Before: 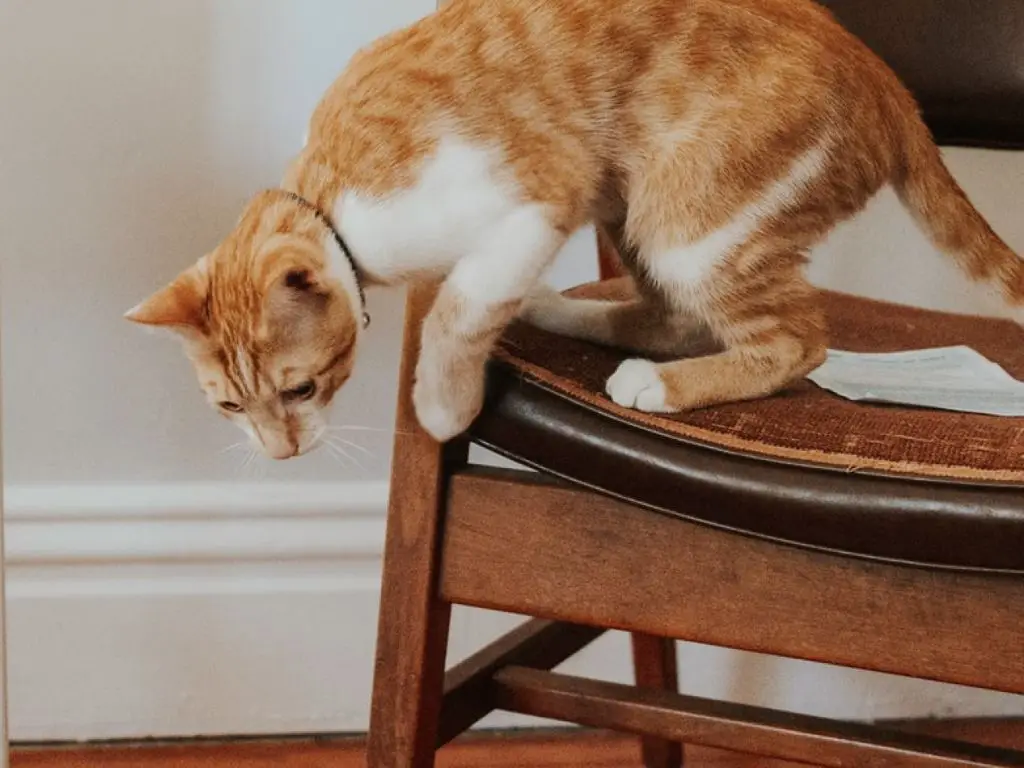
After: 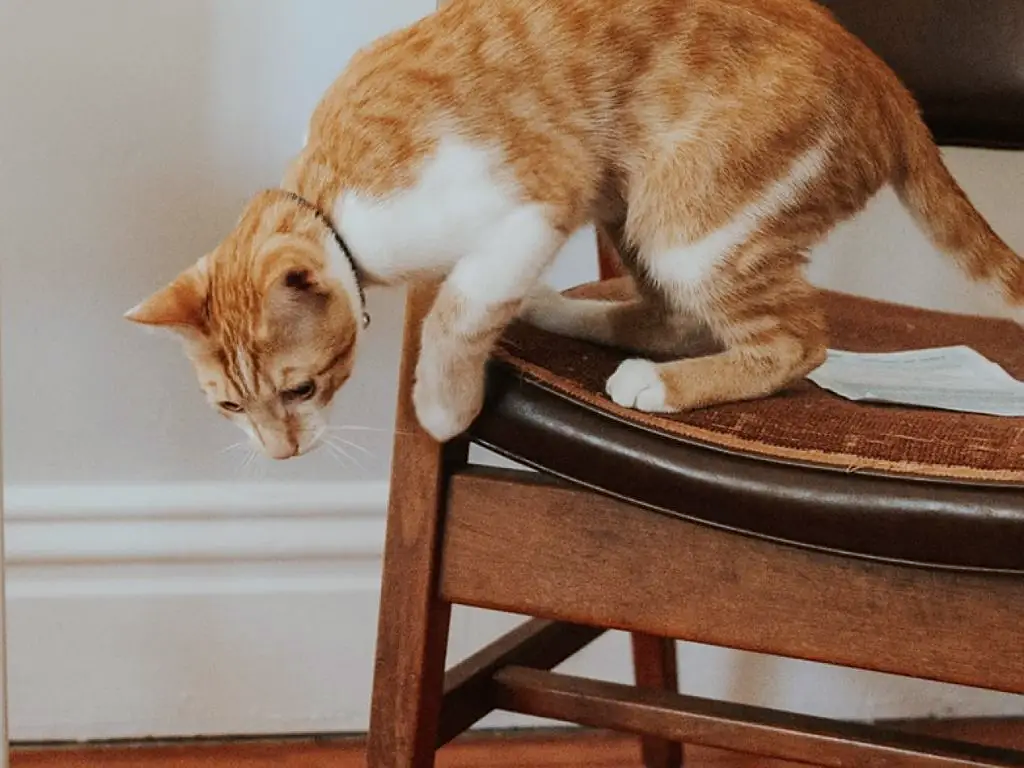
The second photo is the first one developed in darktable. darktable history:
white balance: red 0.982, blue 1.018
sharpen: amount 0.2
